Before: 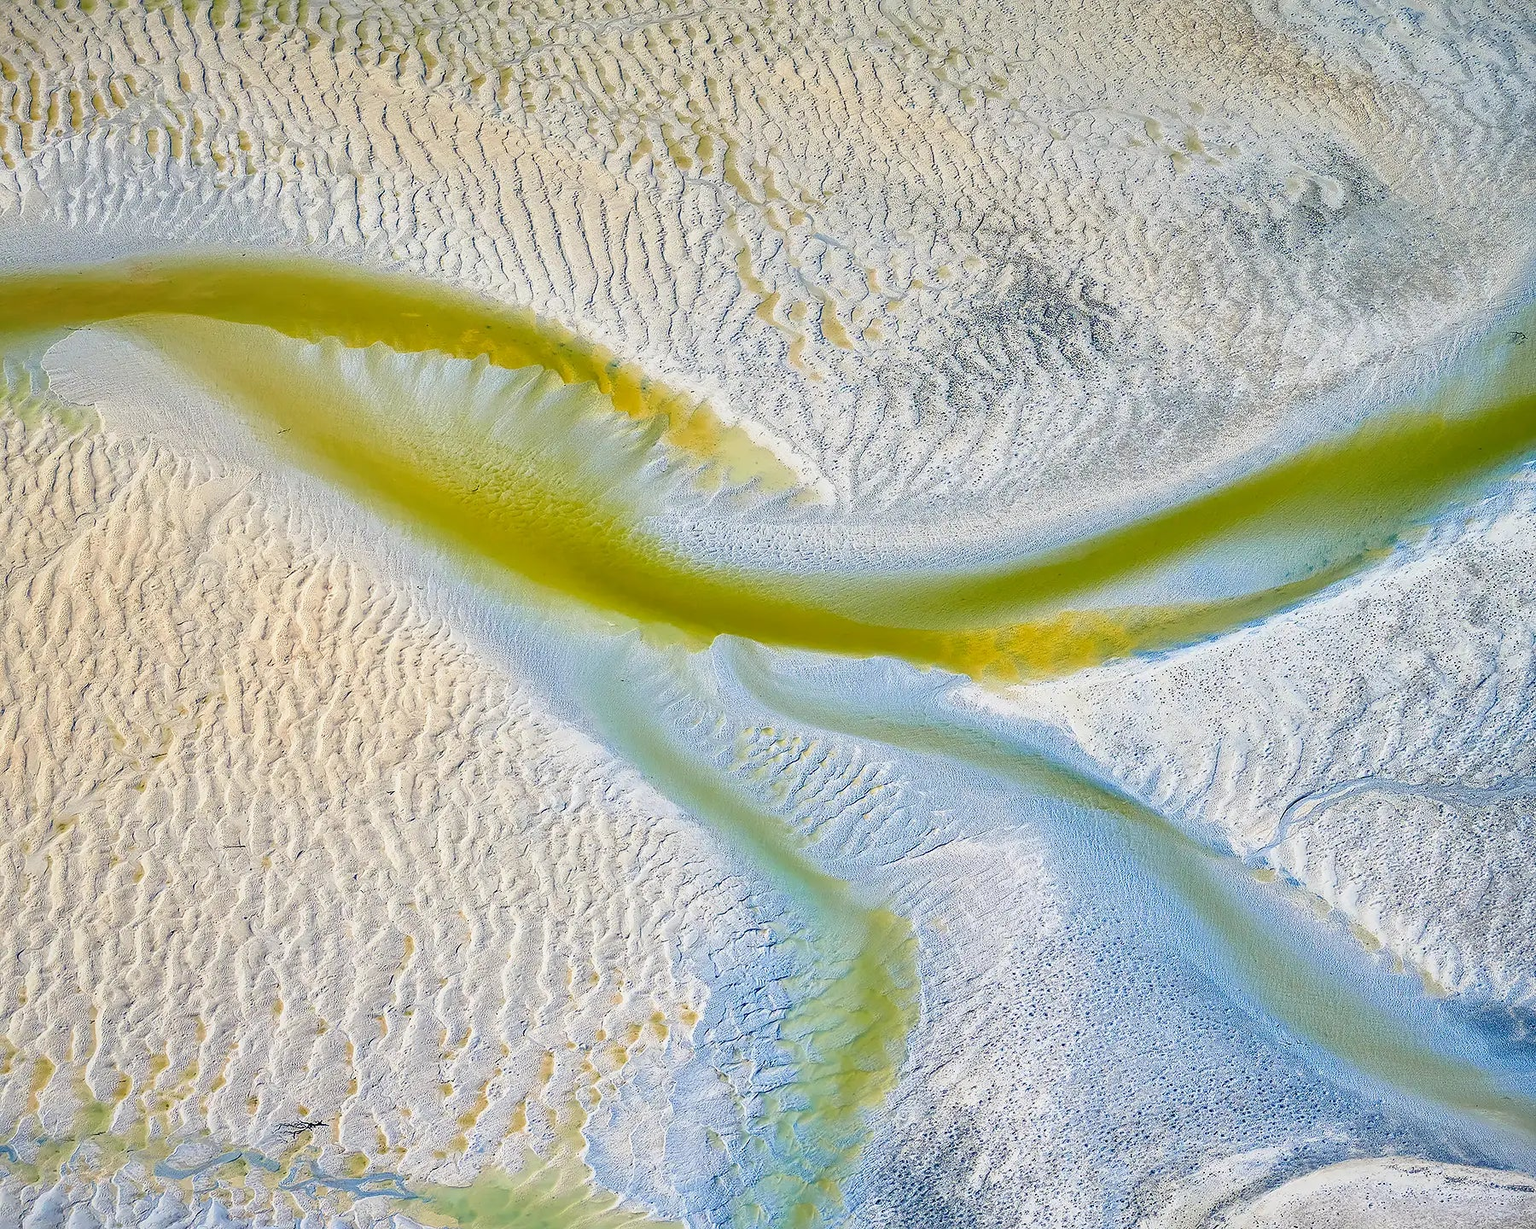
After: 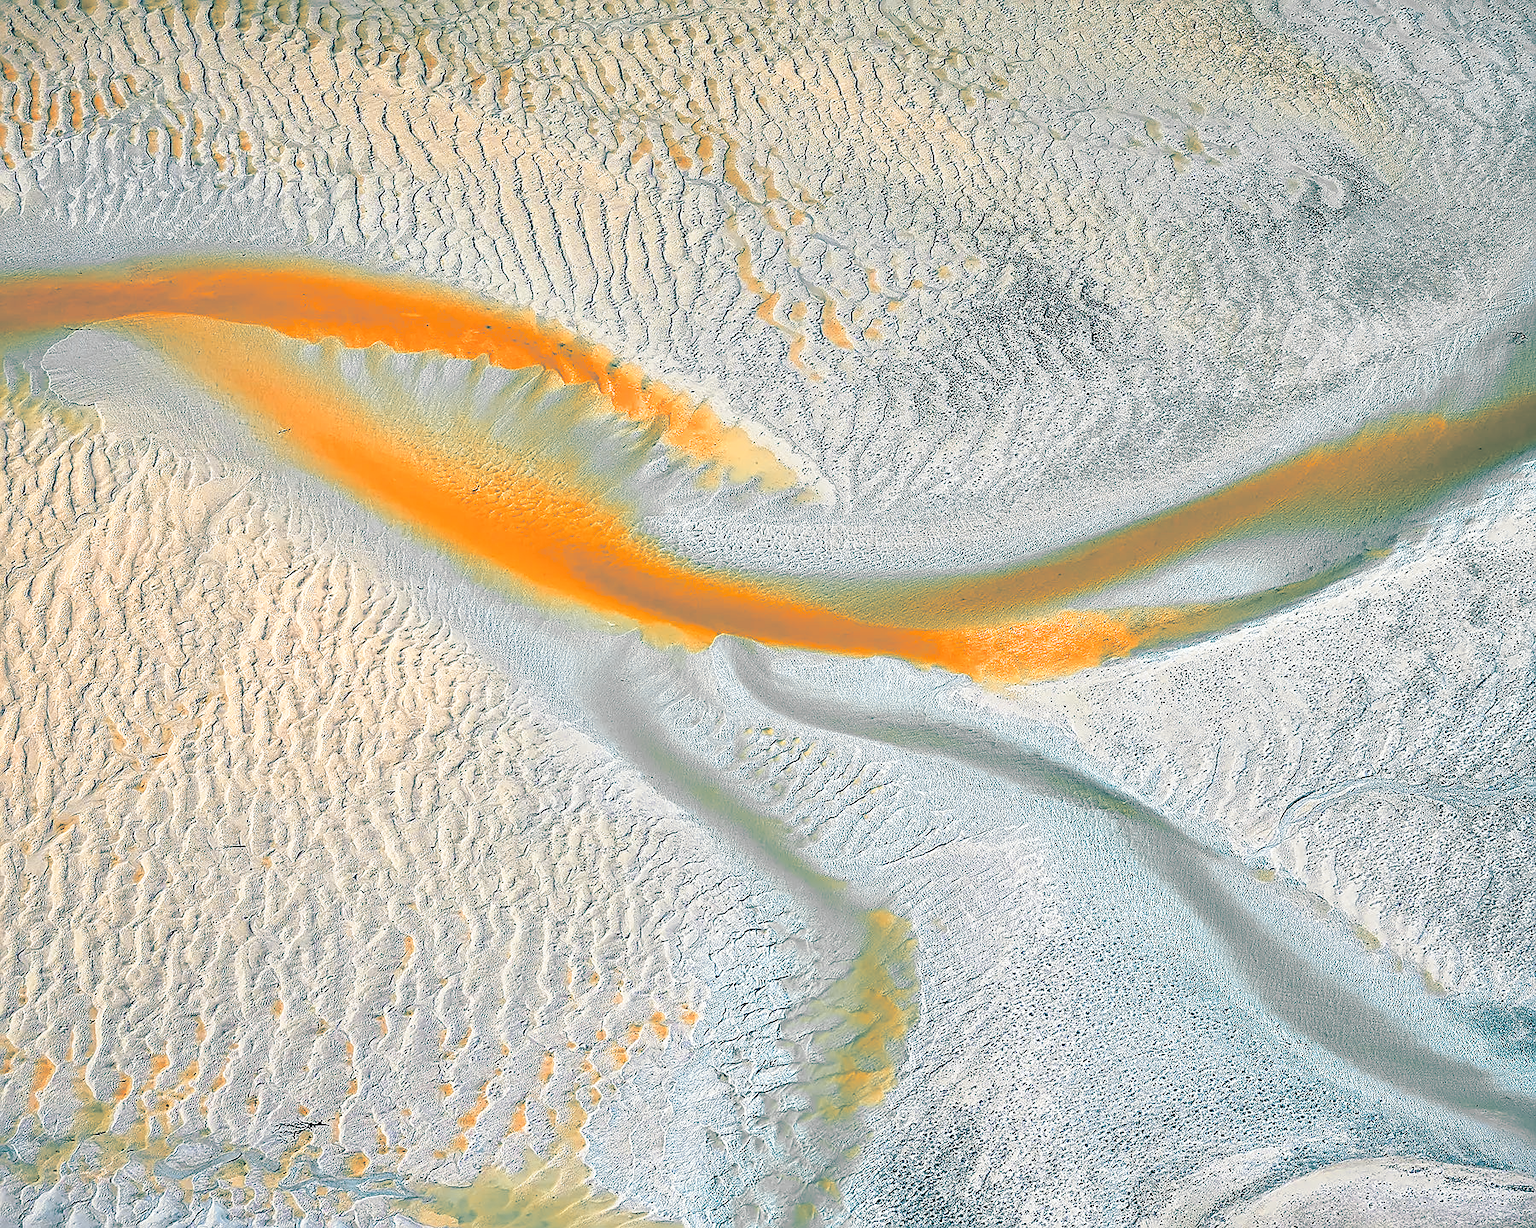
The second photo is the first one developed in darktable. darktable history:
sharpen: on, module defaults
split-toning: shadows › hue 186.43°, highlights › hue 49.29°, compress 30.29%
rotate and perspective: automatic cropping off
color zones: curves: ch0 [(0.009, 0.528) (0.136, 0.6) (0.255, 0.586) (0.39, 0.528) (0.522, 0.584) (0.686, 0.736) (0.849, 0.561)]; ch1 [(0.045, 0.781) (0.14, 0.416) (0.257, 0.695) (0.442, 0.032) (0.738, 0.338) (0.818, 0.632) (0.891, 0.741) (1, 0.704)]; ch2 [(0, 0.667) (0.141, 0.52) (0.26, 0.37) (0.474, 0.432) (0.743, 0.286)]
